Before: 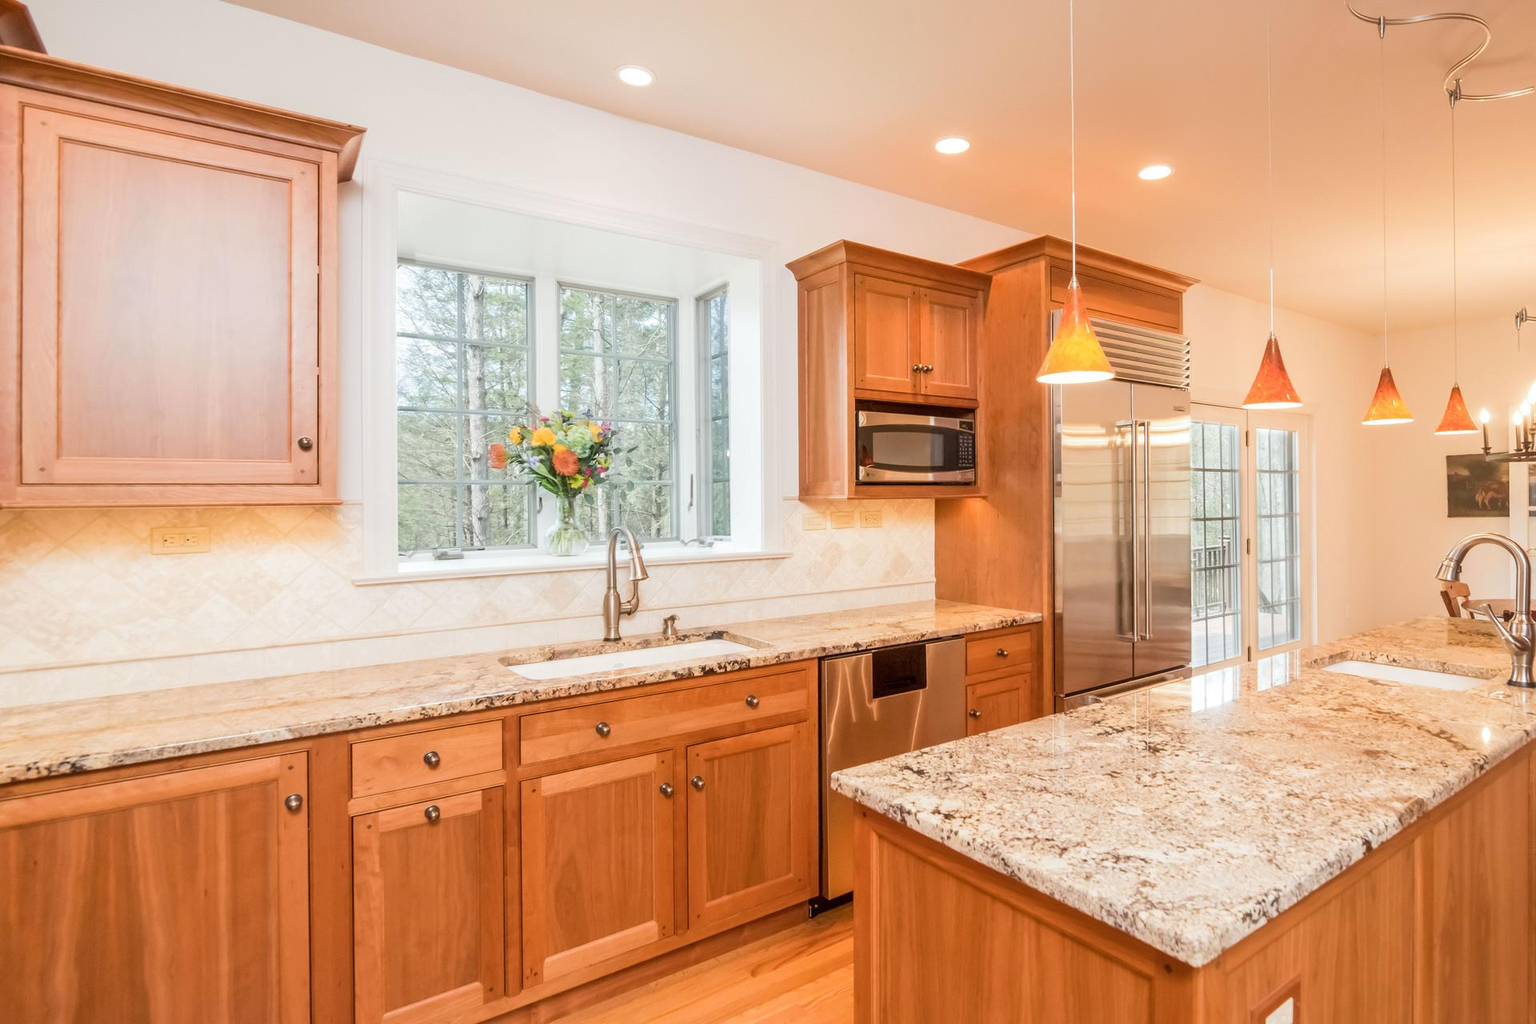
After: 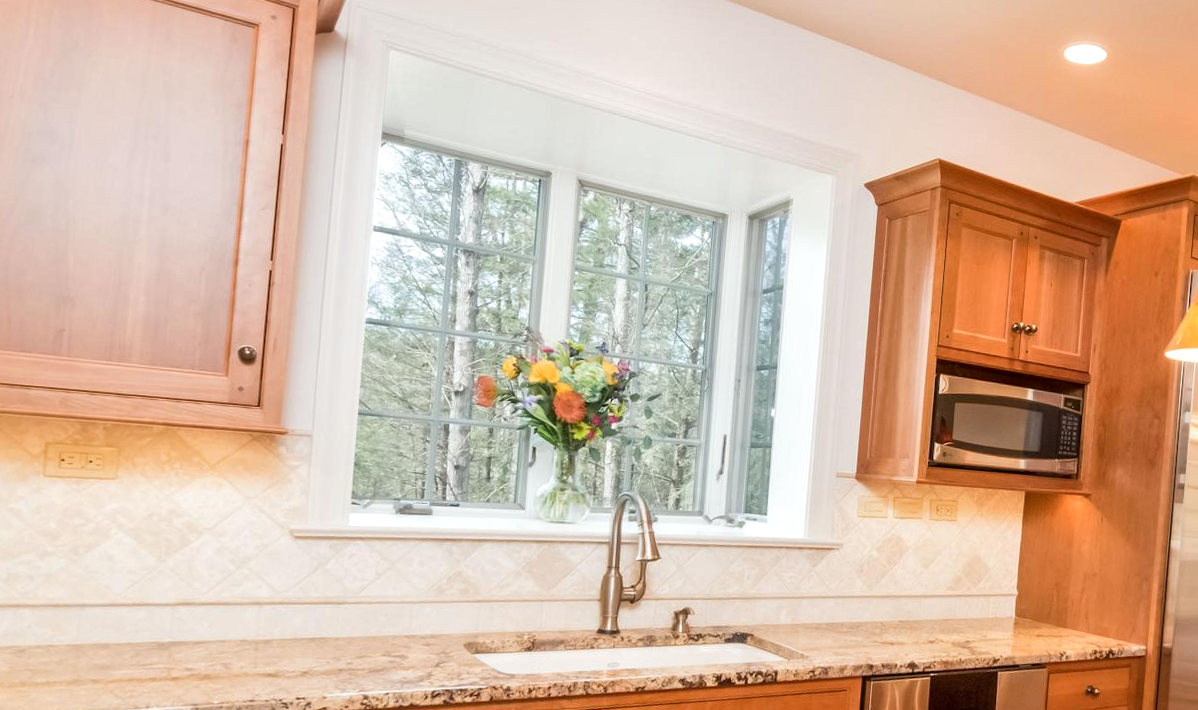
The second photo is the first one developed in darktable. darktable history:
crop and rotate: angle -4.99°, left 2.122%, top 6.945%, right 27.566%, bottom 30.519%
local contrast: mode bilateral grid, contrast 20, coarseness 50, detail 132%, midtone range 0.2
